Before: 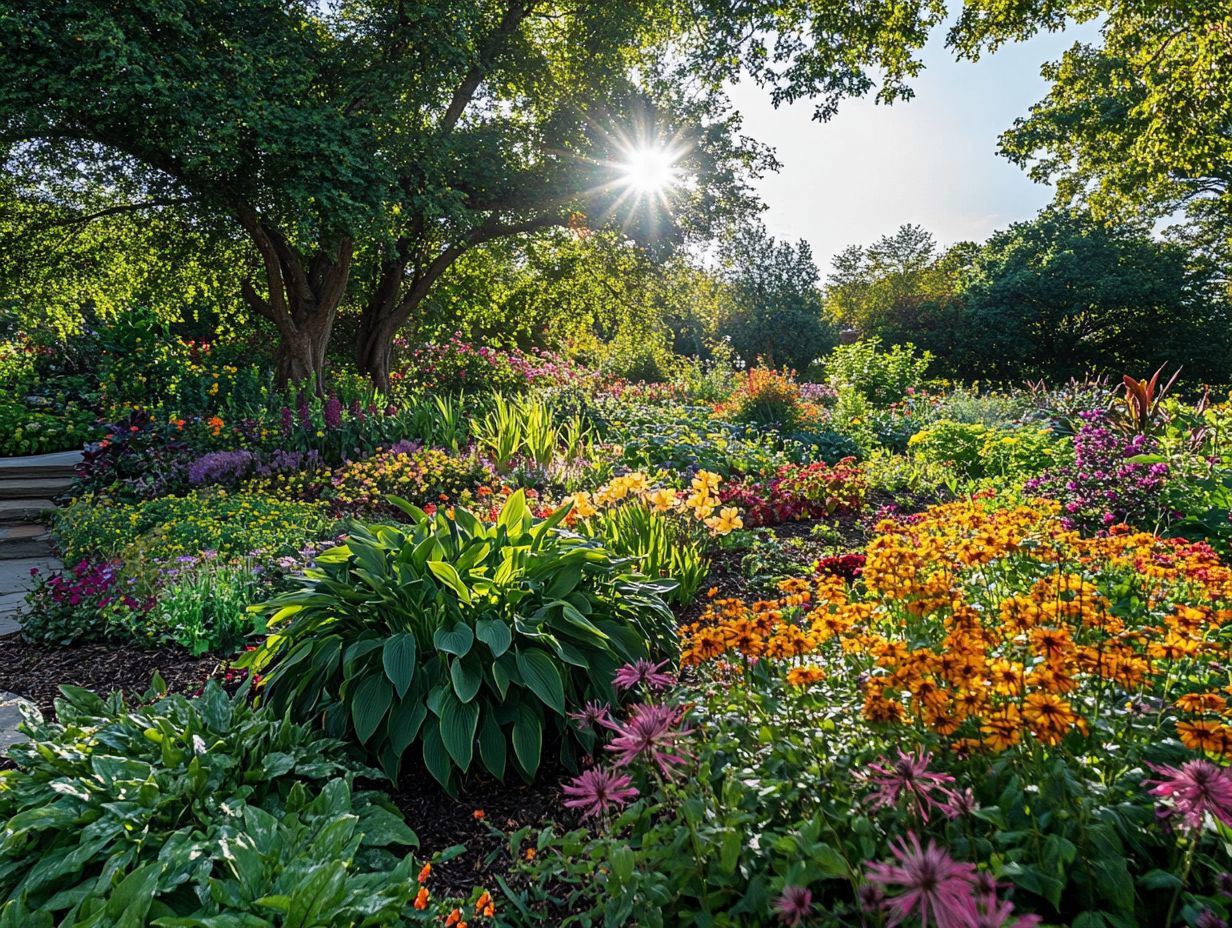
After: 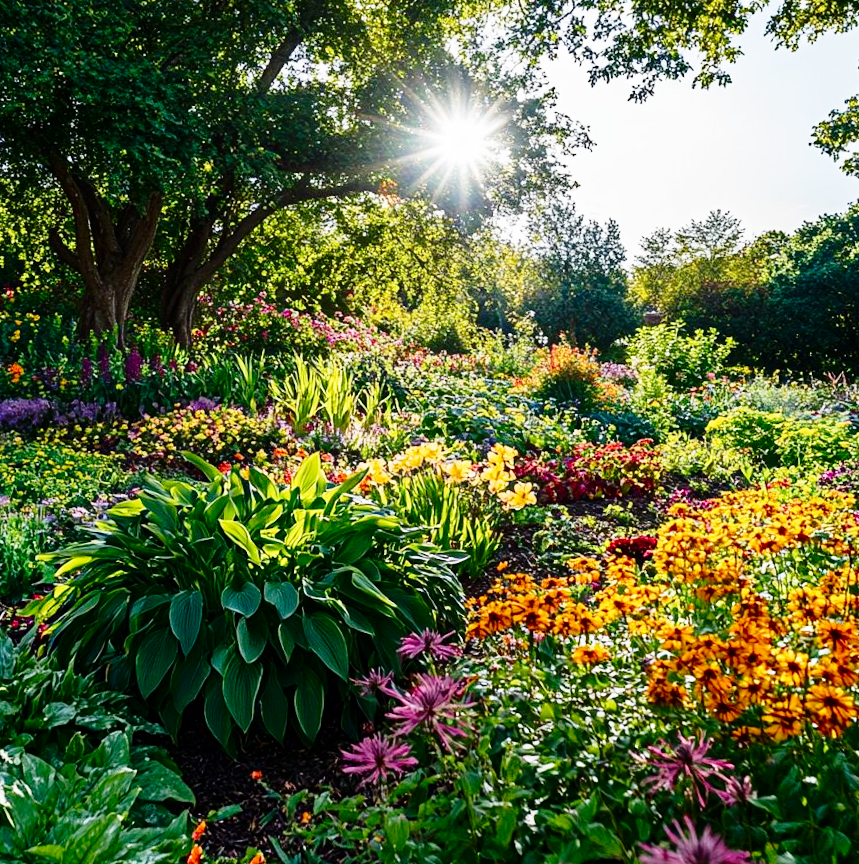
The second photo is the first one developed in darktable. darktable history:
contrast brightness saturation: contrast 0.07, brightness -0.128, saturation 0.052
base curve: curves: ch0 [(0, 0) (0.028, 0.03) (0.121, 0.232) (0.46, 0.748) (0.859, 0.968) (1, 1)], preserve colors none
crop and rotate: angle -3.17°, left 14.143%, top 0.025%, right 11.066%, bottom 0.089%
